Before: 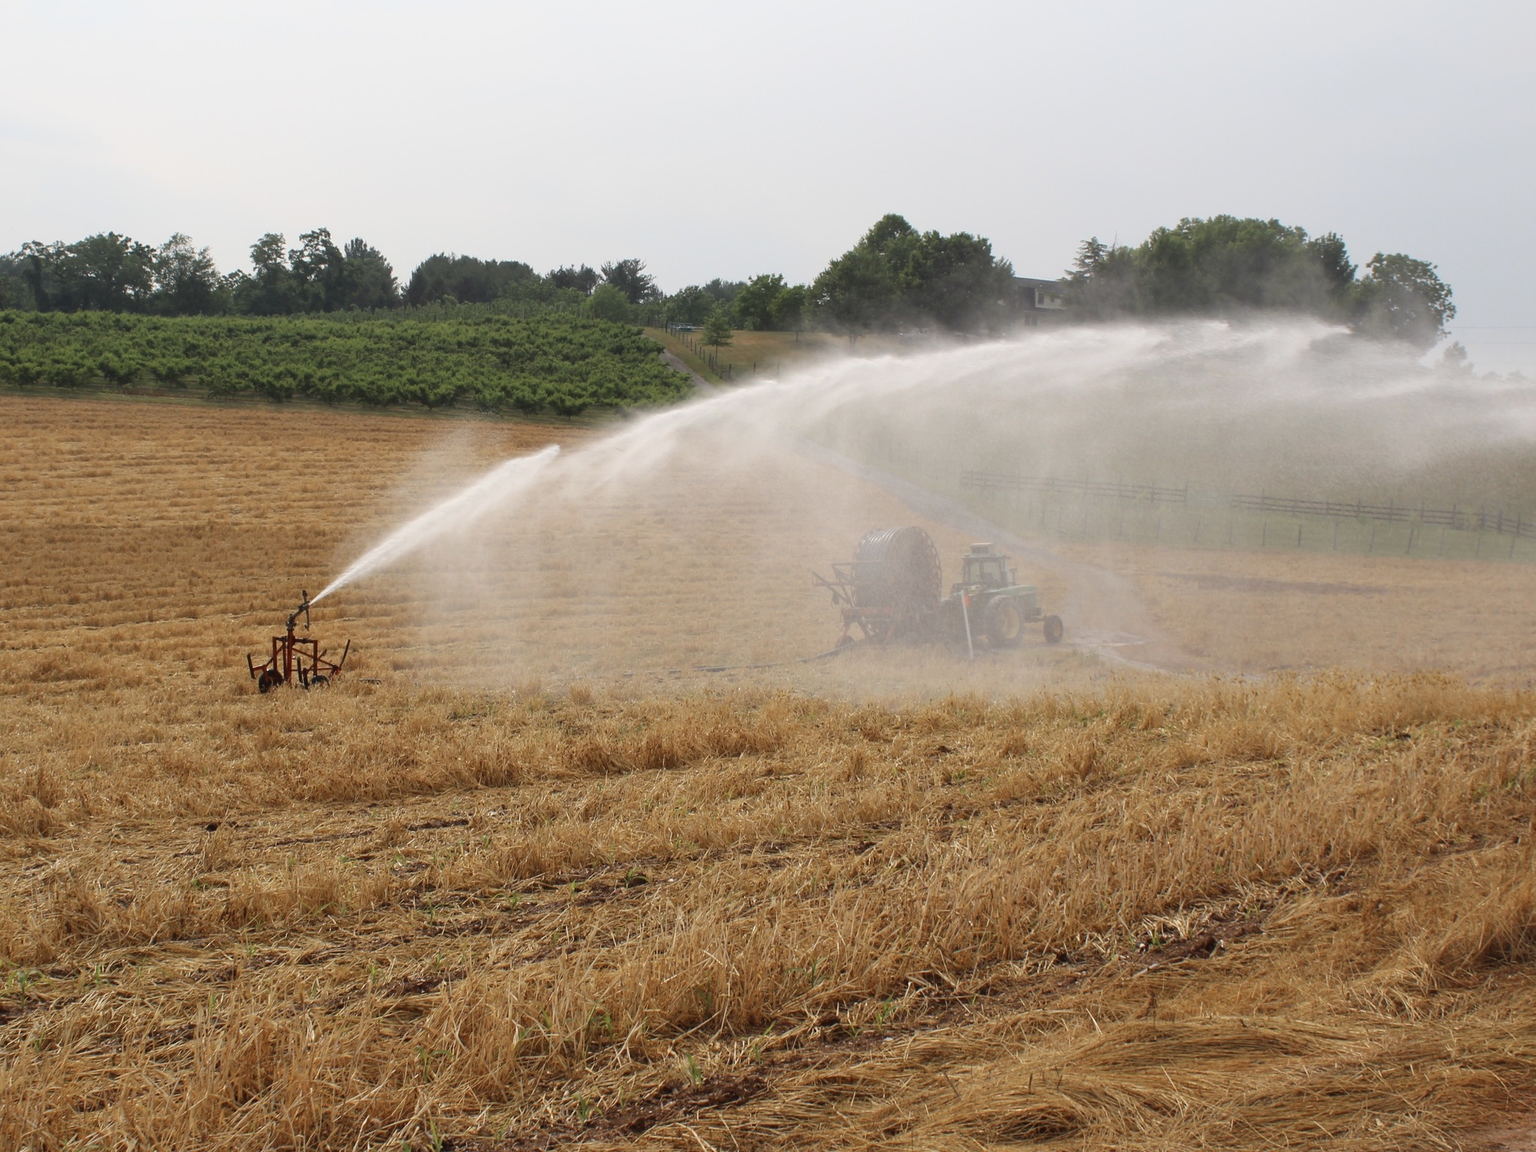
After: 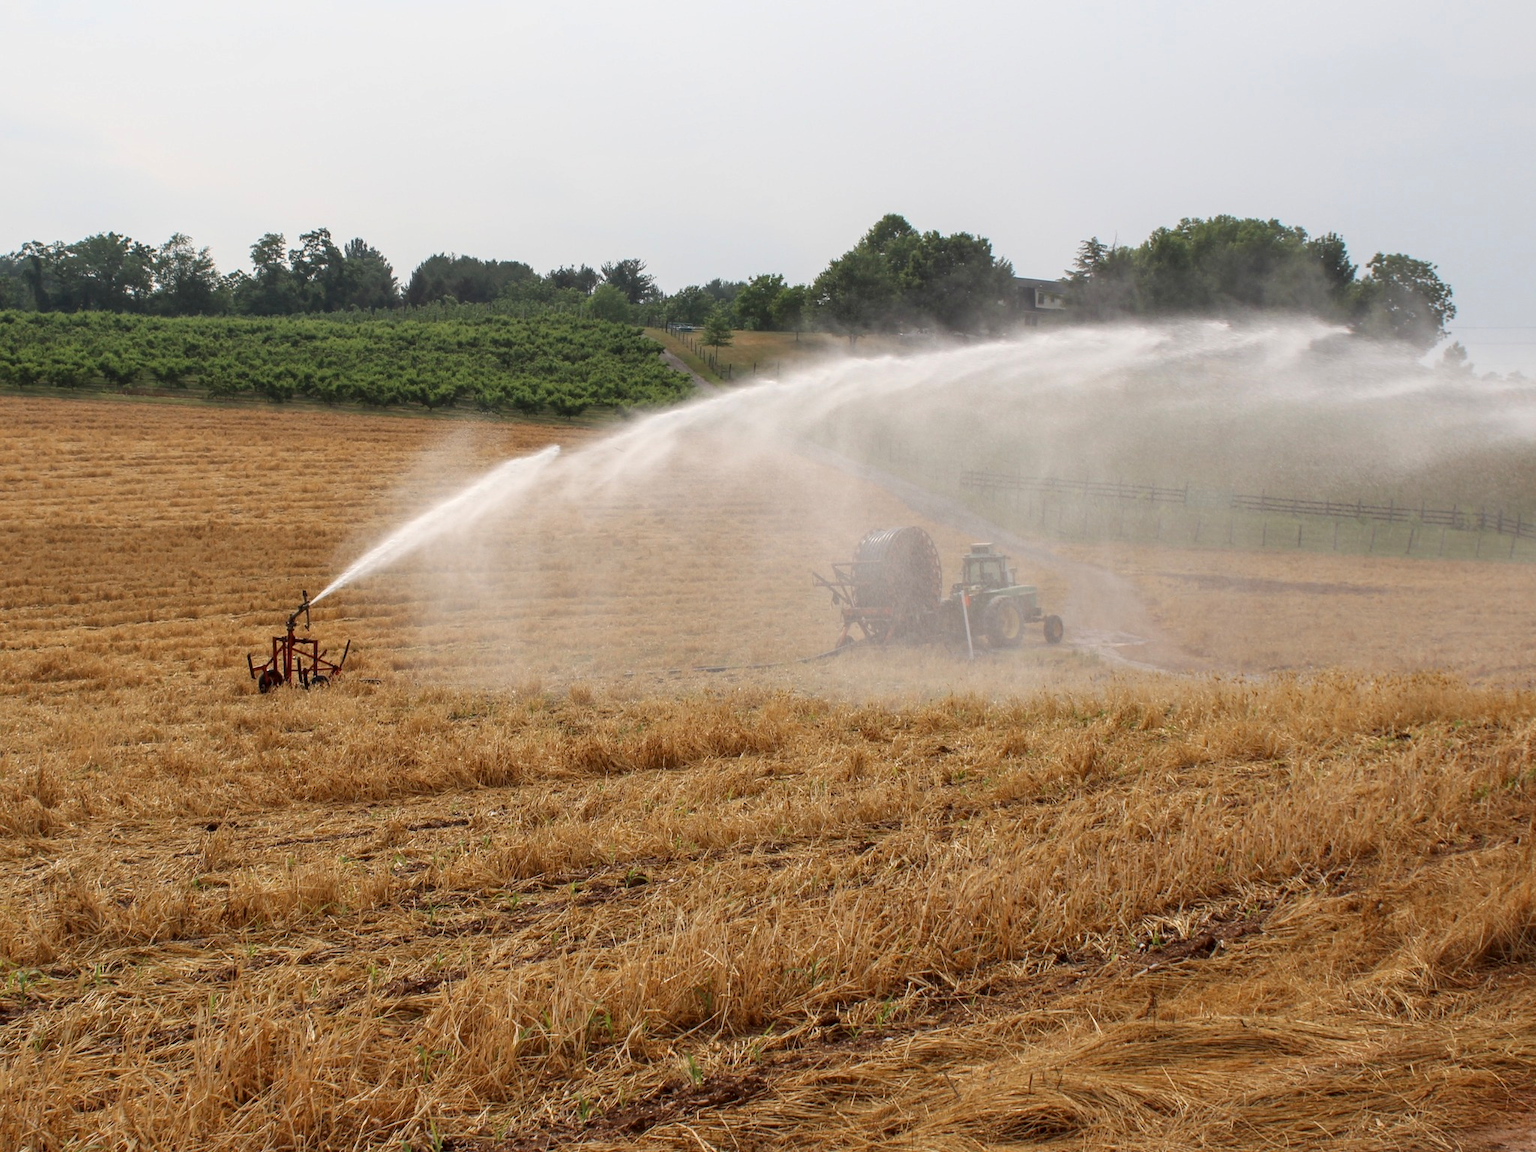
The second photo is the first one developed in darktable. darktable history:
local contrast: on, module defaults
tone equalizer: mask exposure compensation -0.514 EV
